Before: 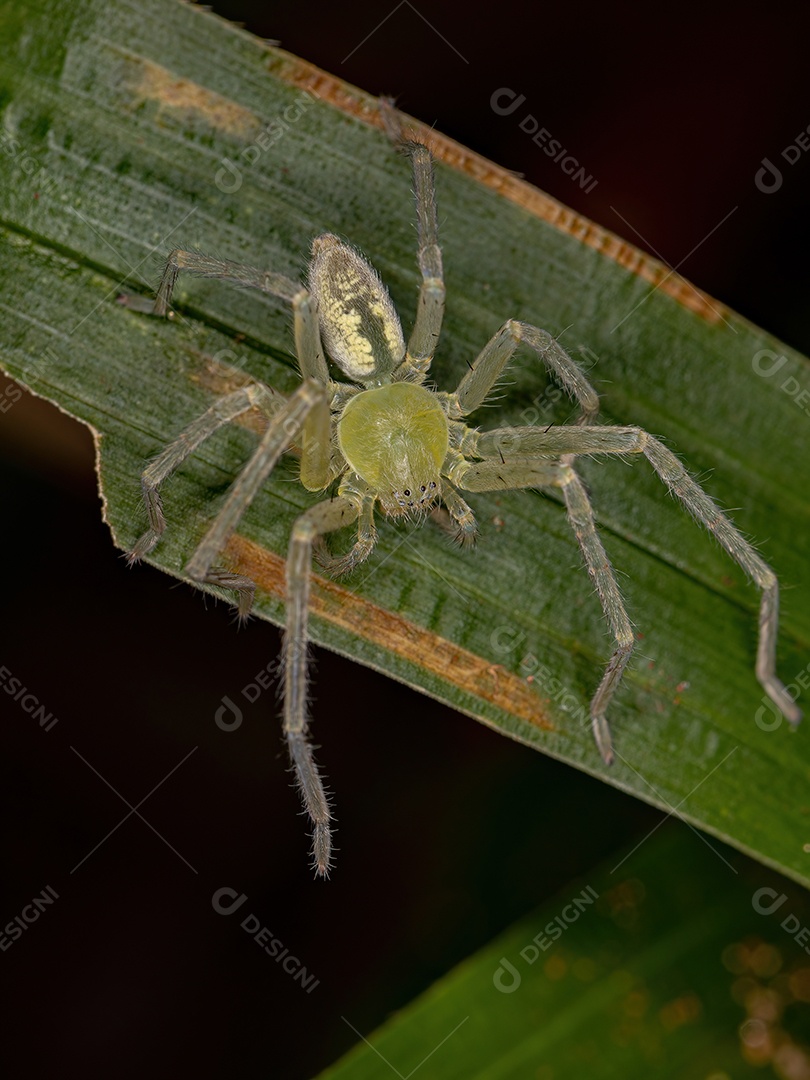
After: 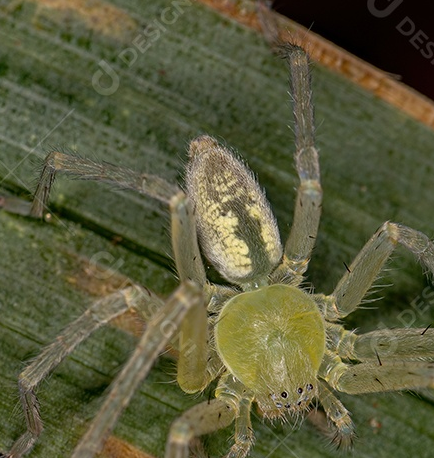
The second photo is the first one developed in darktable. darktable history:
crop: left 15.219%, top 9.091%, right 31.151%, bottom 48.439%
